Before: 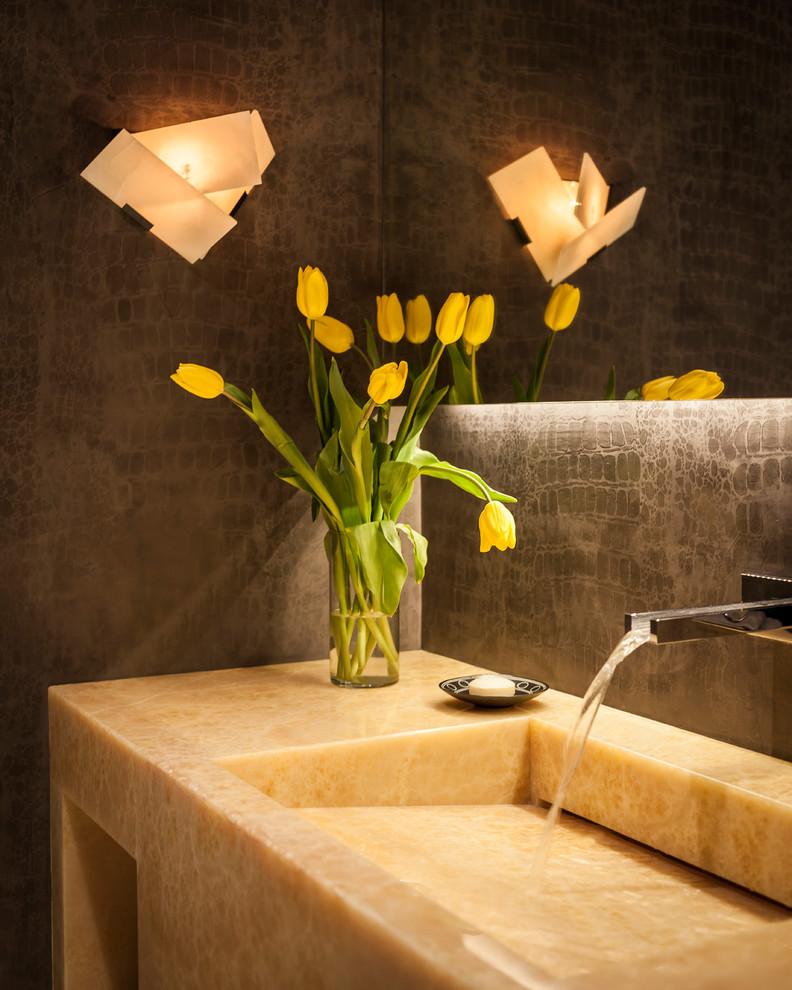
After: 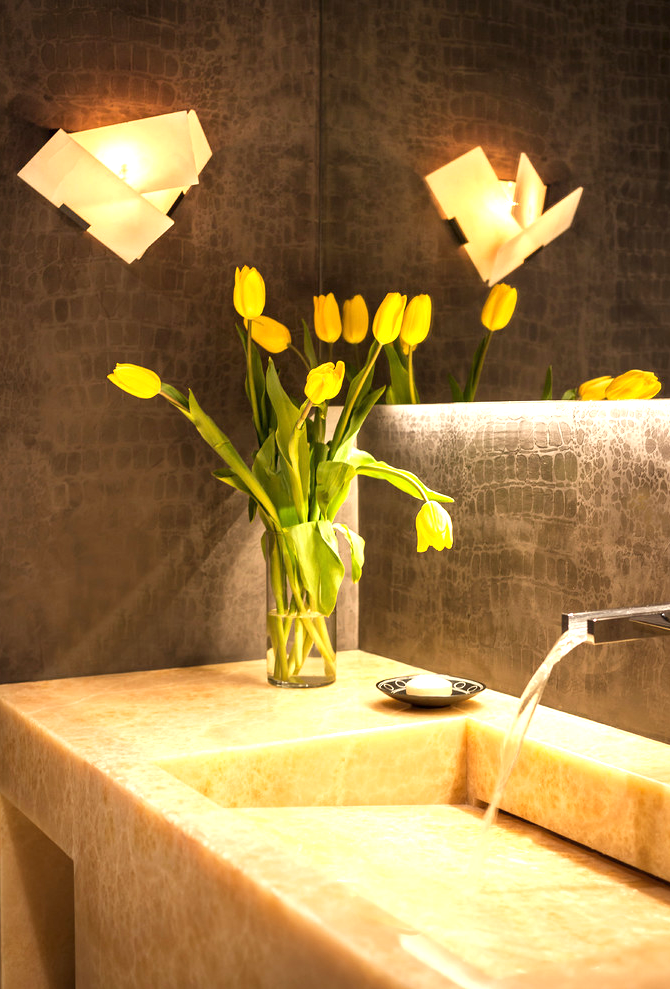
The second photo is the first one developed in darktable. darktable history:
contrast equalizer: y [[0.5 ×6], [0.5 ×6], [0.5, 0.5, 0.501, 0.545, 0.707, 0.863], [0 ×6], [0 ×6]], mix 0.572
crop: left 8.011%, right 7.388%
exposure: black level correction 0, exposure 0.89 EV
